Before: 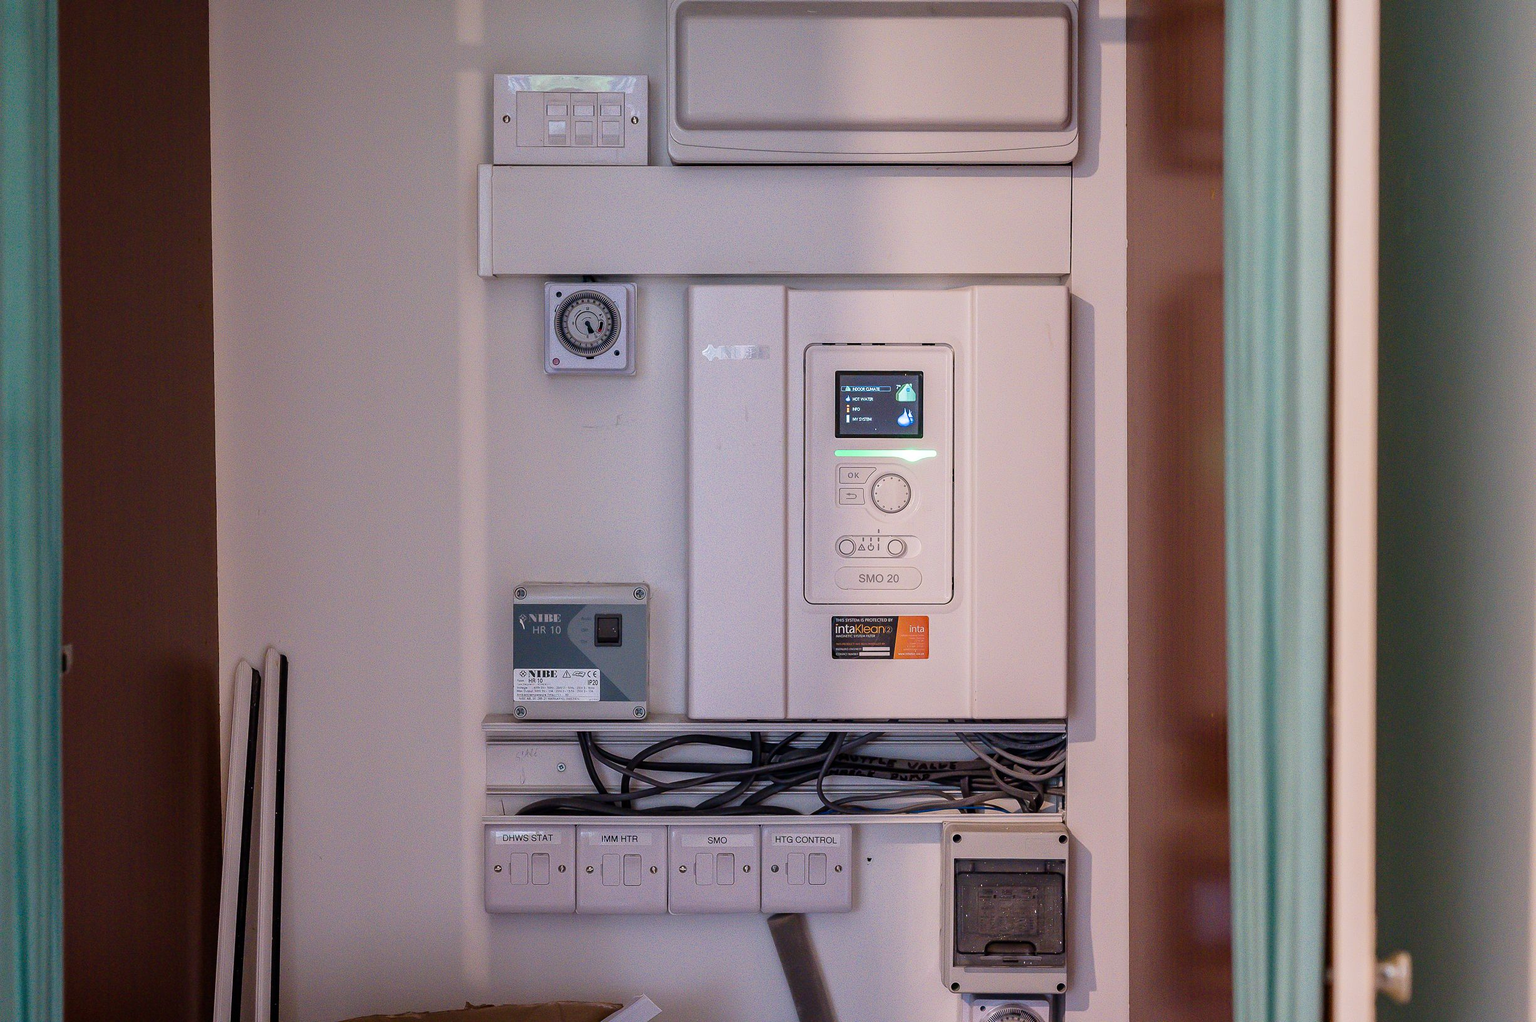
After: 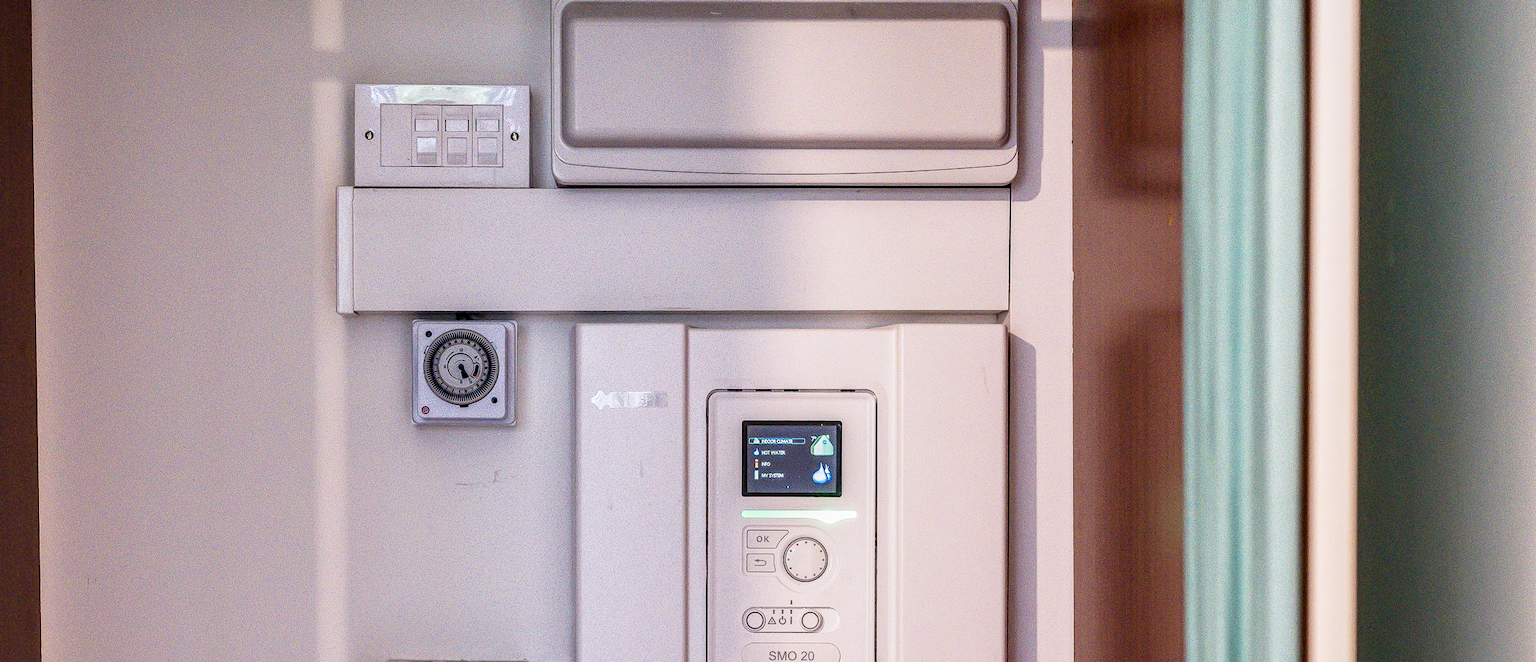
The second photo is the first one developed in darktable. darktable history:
local contrast: detail 150%
crop and rotate: left 11.812%, bottom 42.776%
base curve: curves: ch0 [(0, 0) (0.088, 0.125) (0.176, 0.251) (0.354, 0.501) (0.613, 0.749) (1, 0.877)], preserve colors none
